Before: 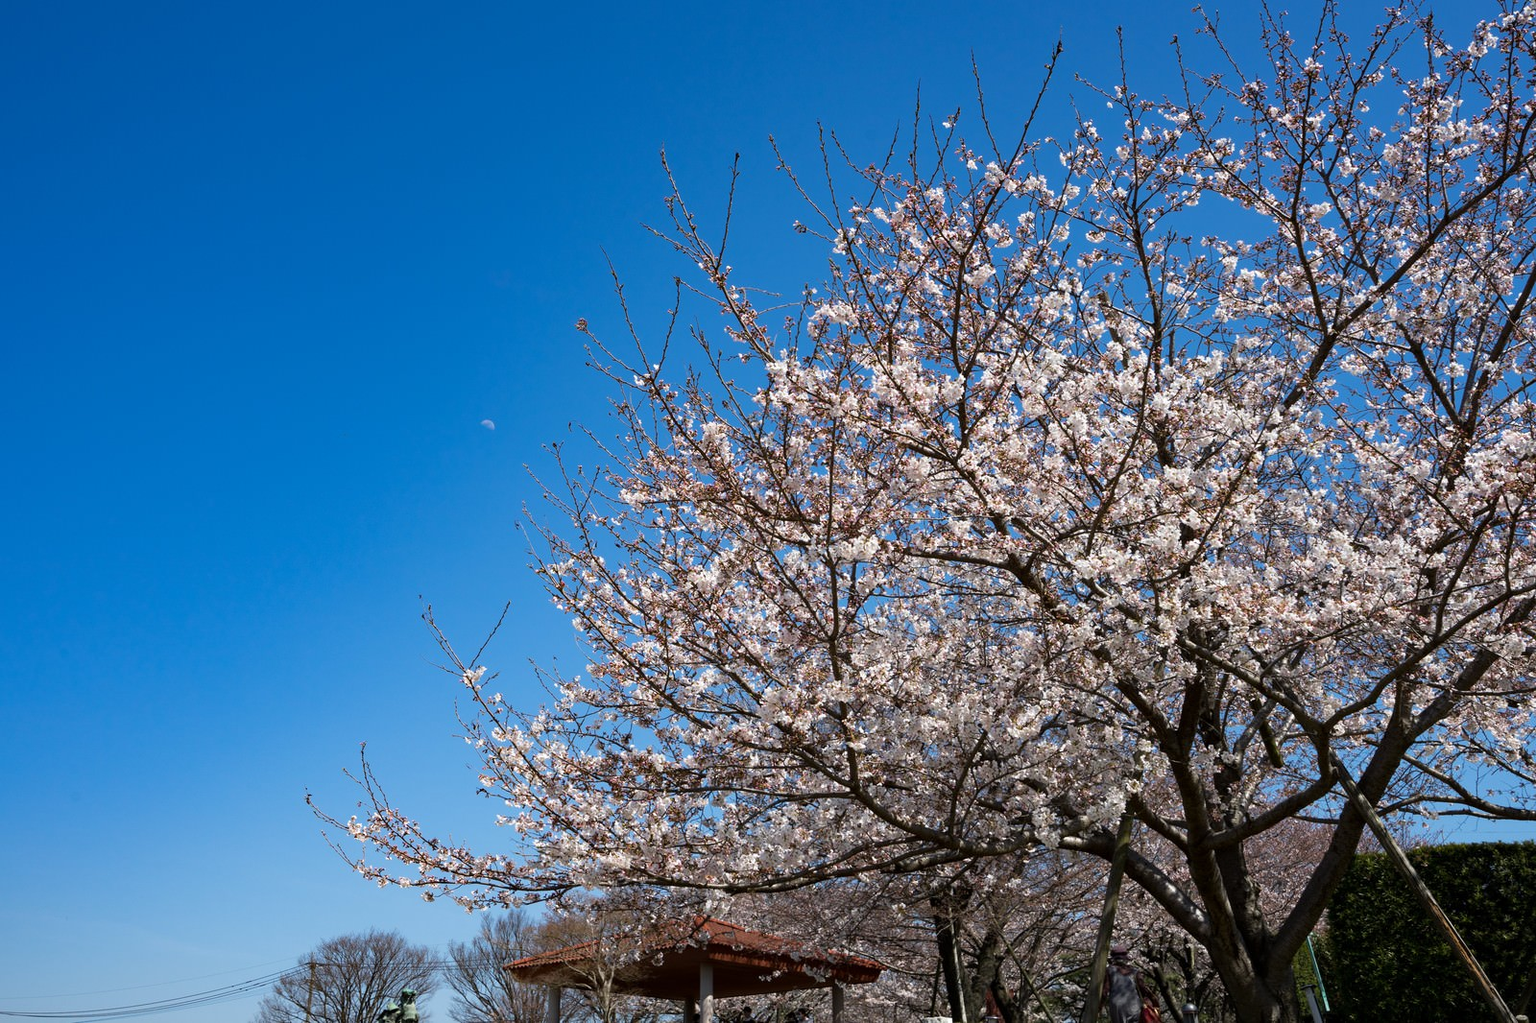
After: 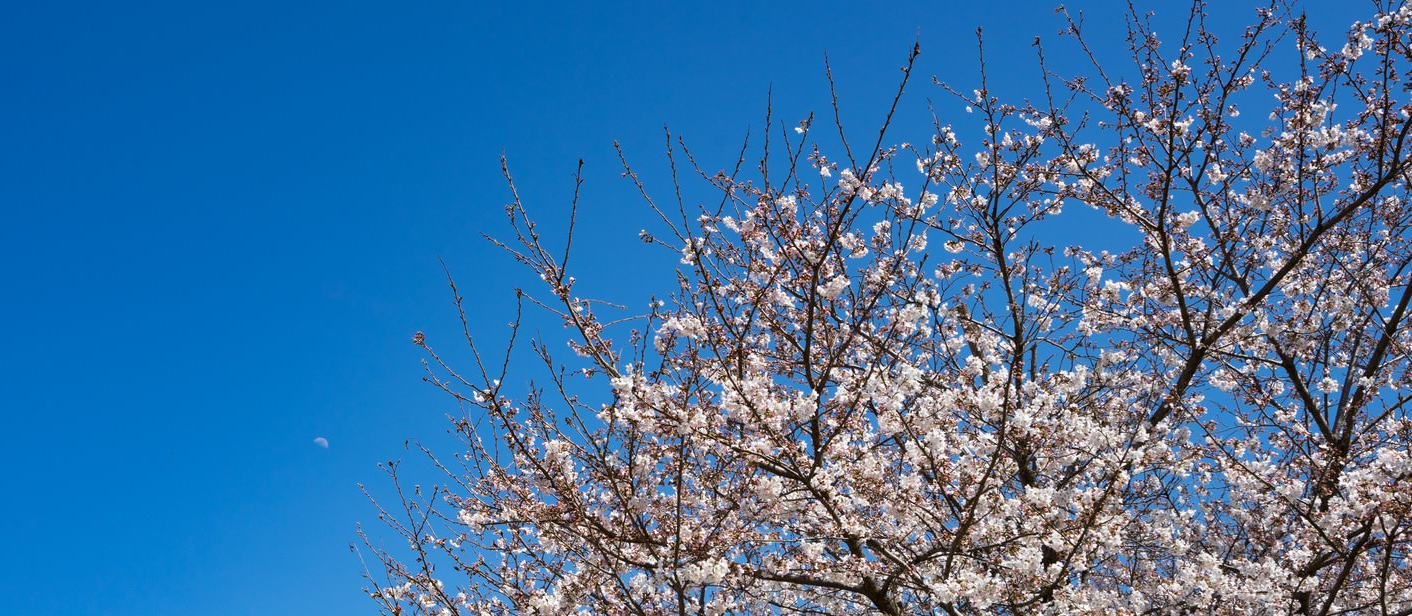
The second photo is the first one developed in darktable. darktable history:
crop and rotate: left 11.7%, bottom 42.213%
